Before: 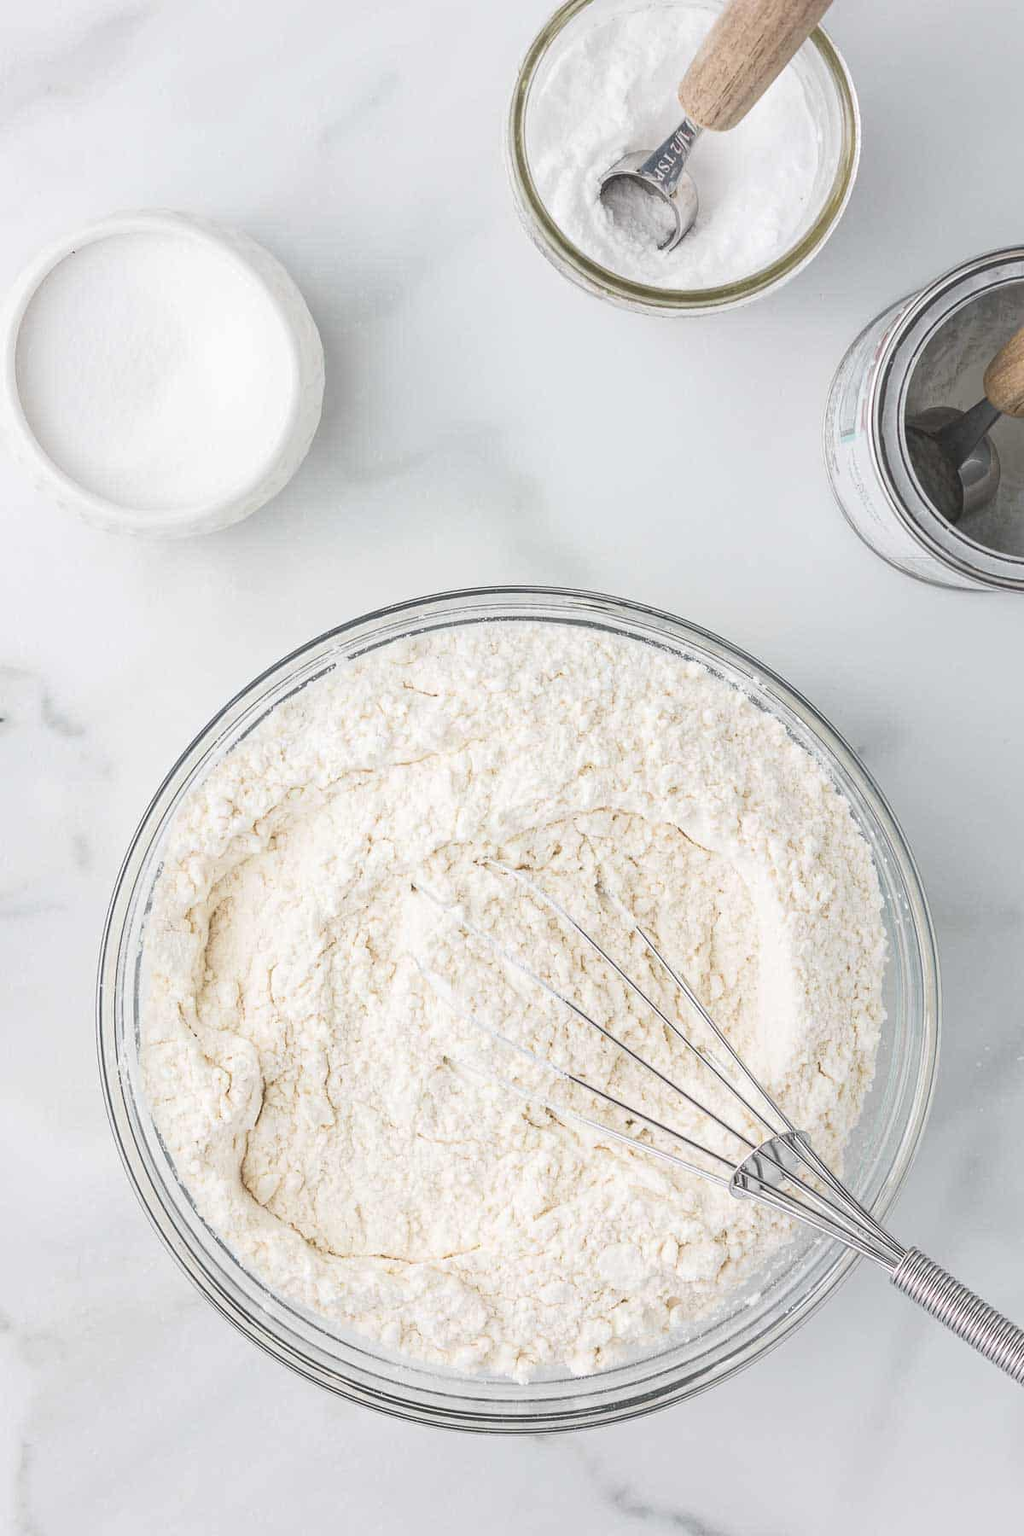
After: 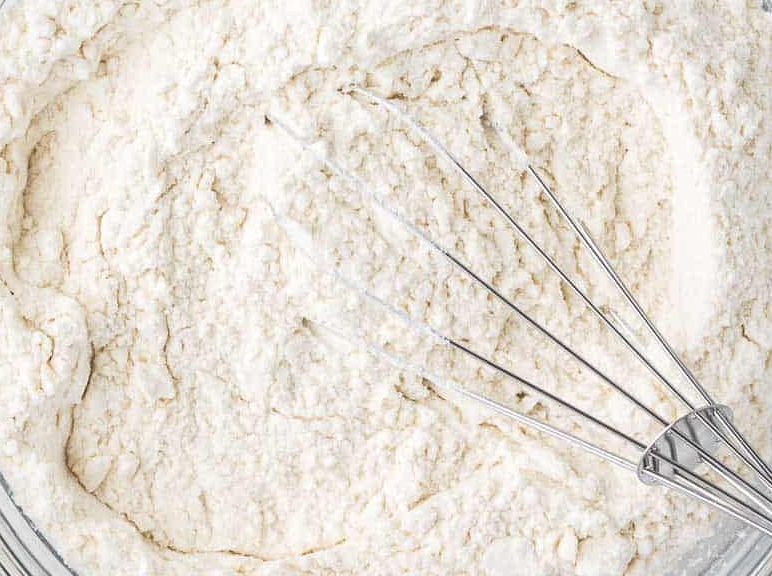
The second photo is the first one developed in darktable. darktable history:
crop: left 18.091%, top 51.13%, right 17.525%, bottom 16.85%
local contrast: mode bilateral grid, contrast 20, coarseness 50, detail 120%, midtone range 0.2
